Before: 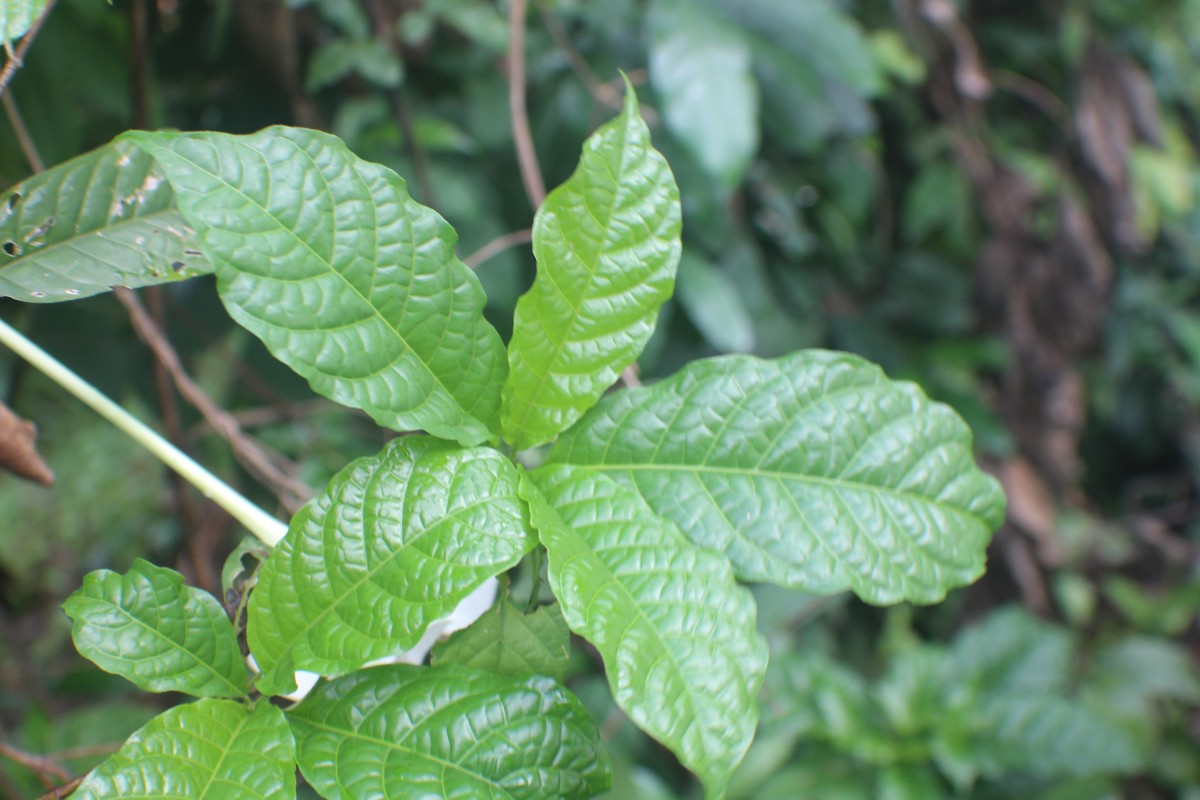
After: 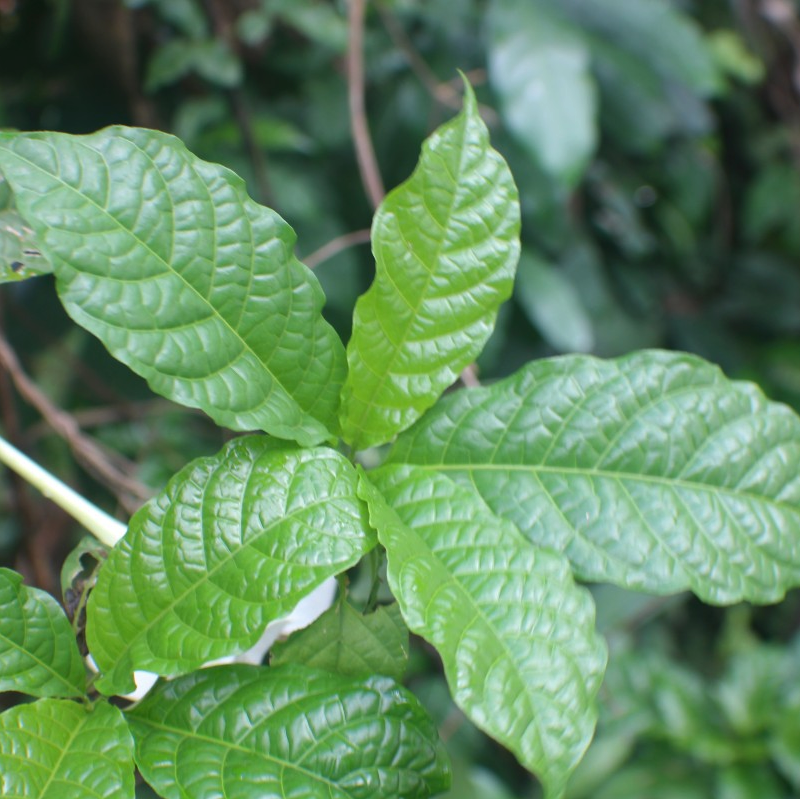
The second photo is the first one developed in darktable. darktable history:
contrast brightness saturation: brightness -0.088
crop and rotate: left 13.424%, right 19.869%
exposure: compensate highlight preservation false
